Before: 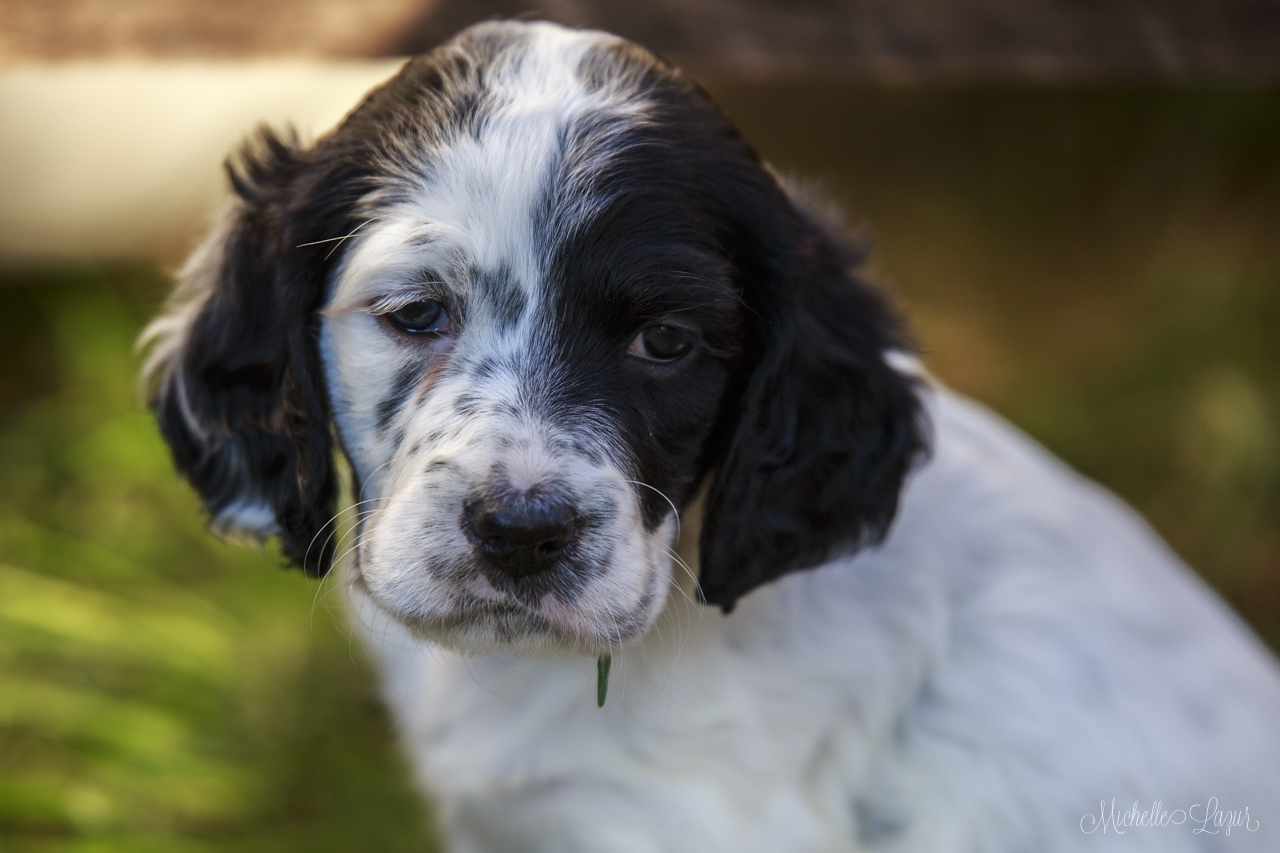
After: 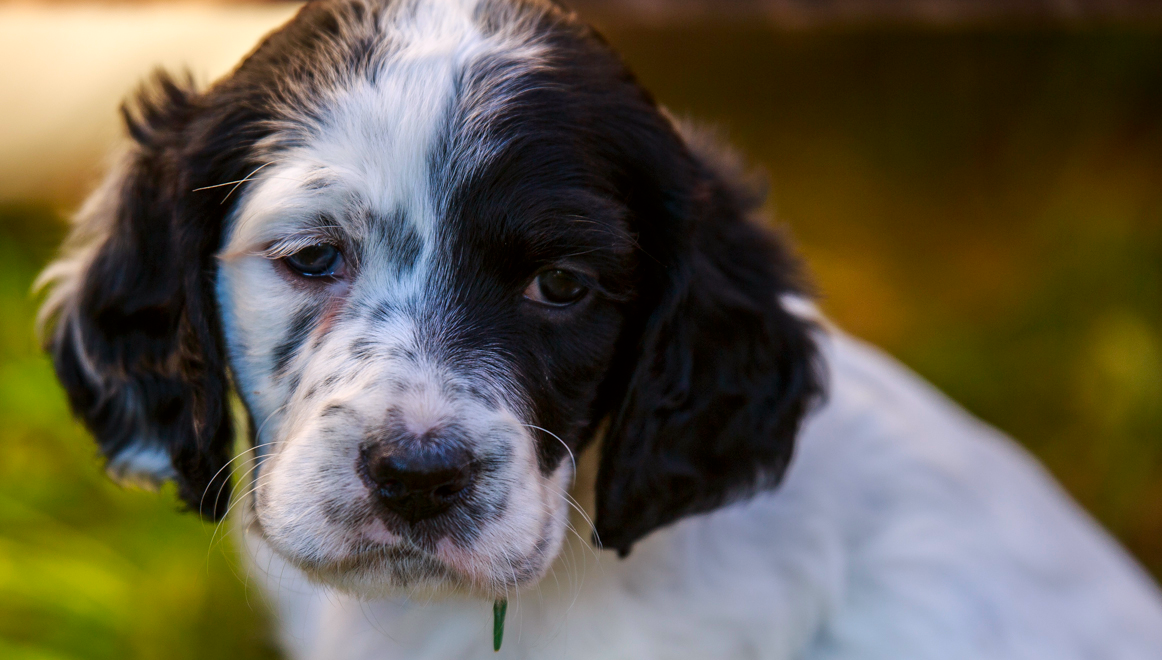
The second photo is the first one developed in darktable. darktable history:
crop: left 8.155%, top 6.611%, bottom 15.385%
color correction: highlights a* 3.12, highlights b* -1.55, shadows a* -0.101, shadows b* 2.52, saturation 0.98
color balance rgb: perceptual saturation grading › global saturation 20%, global vibrance 20%
